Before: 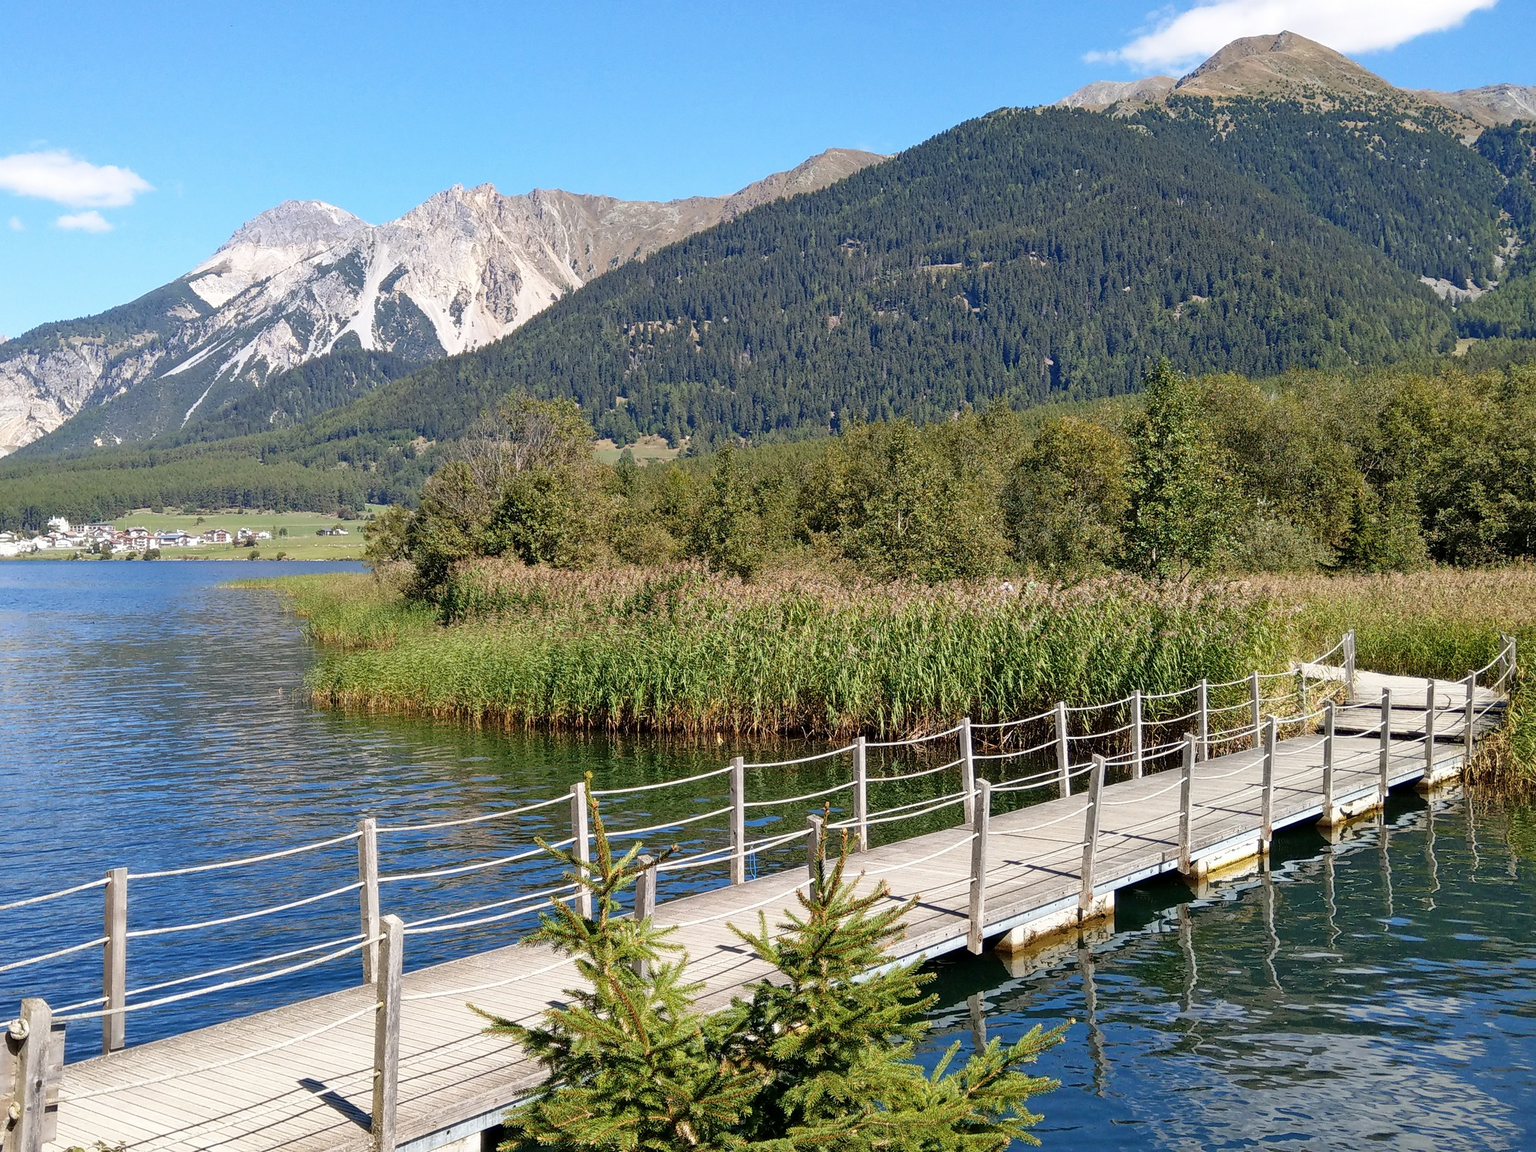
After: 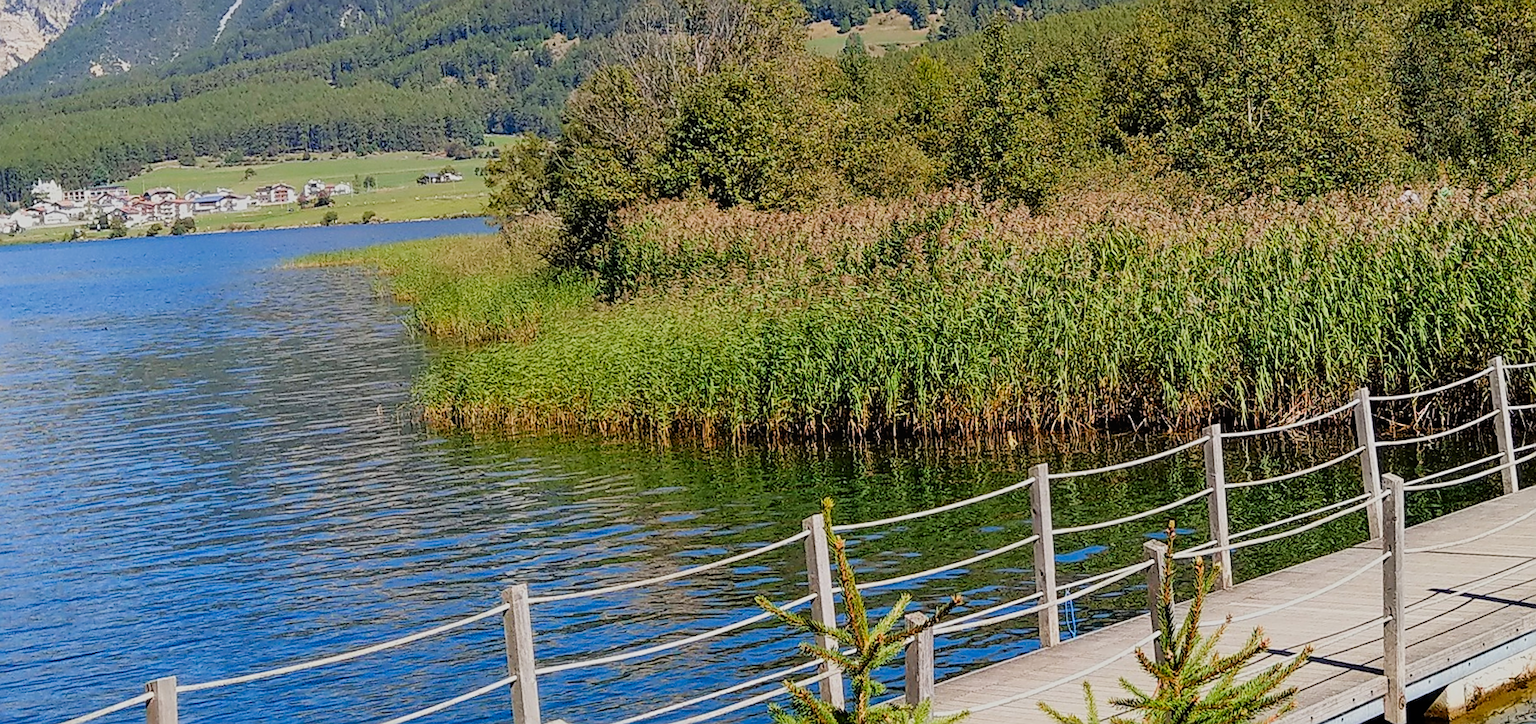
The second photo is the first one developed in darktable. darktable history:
tone equalizer: on, module defaults
filmic rgb: black relative exposure -7.65 EV, white relative exposure 4.56 EV, hardness 3.61
rotate and perspective: rotation -3.52°, crop left 0.036, crop right 0.964, crop top 0.081, crop bottom 0.919
crop: top 36.498%, right 27.964%, bottom 14.995%
sharpen: on, module defaults
shadows and highlights: radius 93.07, shadows -14.46, white point adjustment 0.23, highlights 31.48, compress 48.23%, highlights color adjustment 52.79%, soften with gaussian
color correction: saturation 1.34
local contrast: mode bilateral grid, contrast 100, coarseness 100, detail 91%, midtone range 0.2
